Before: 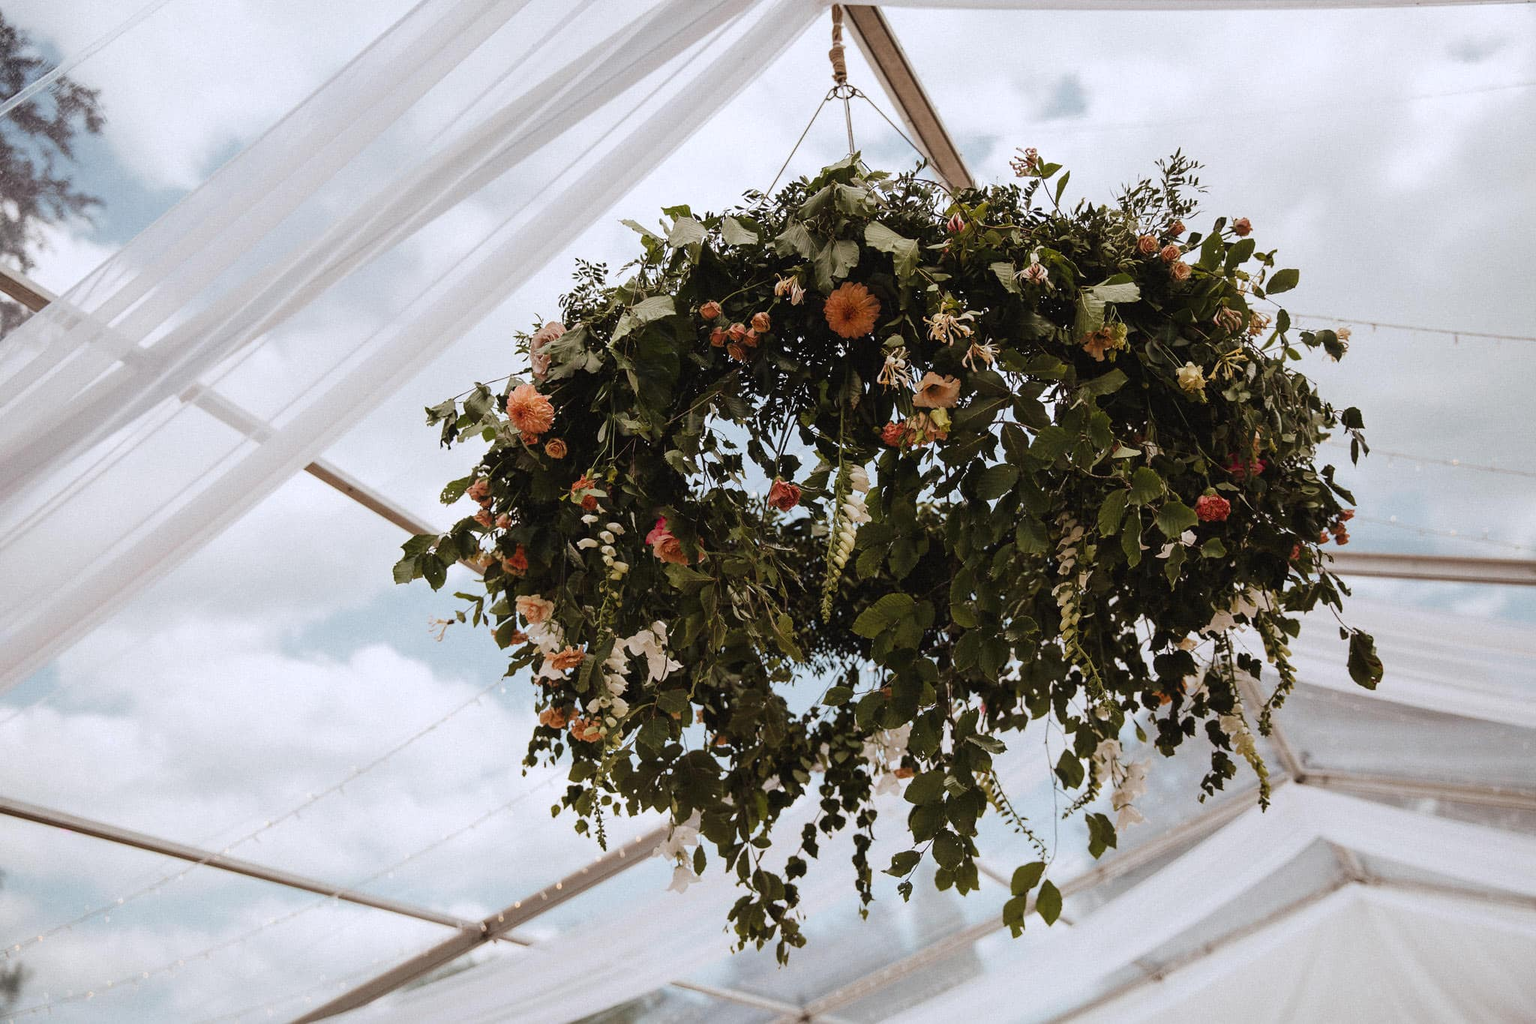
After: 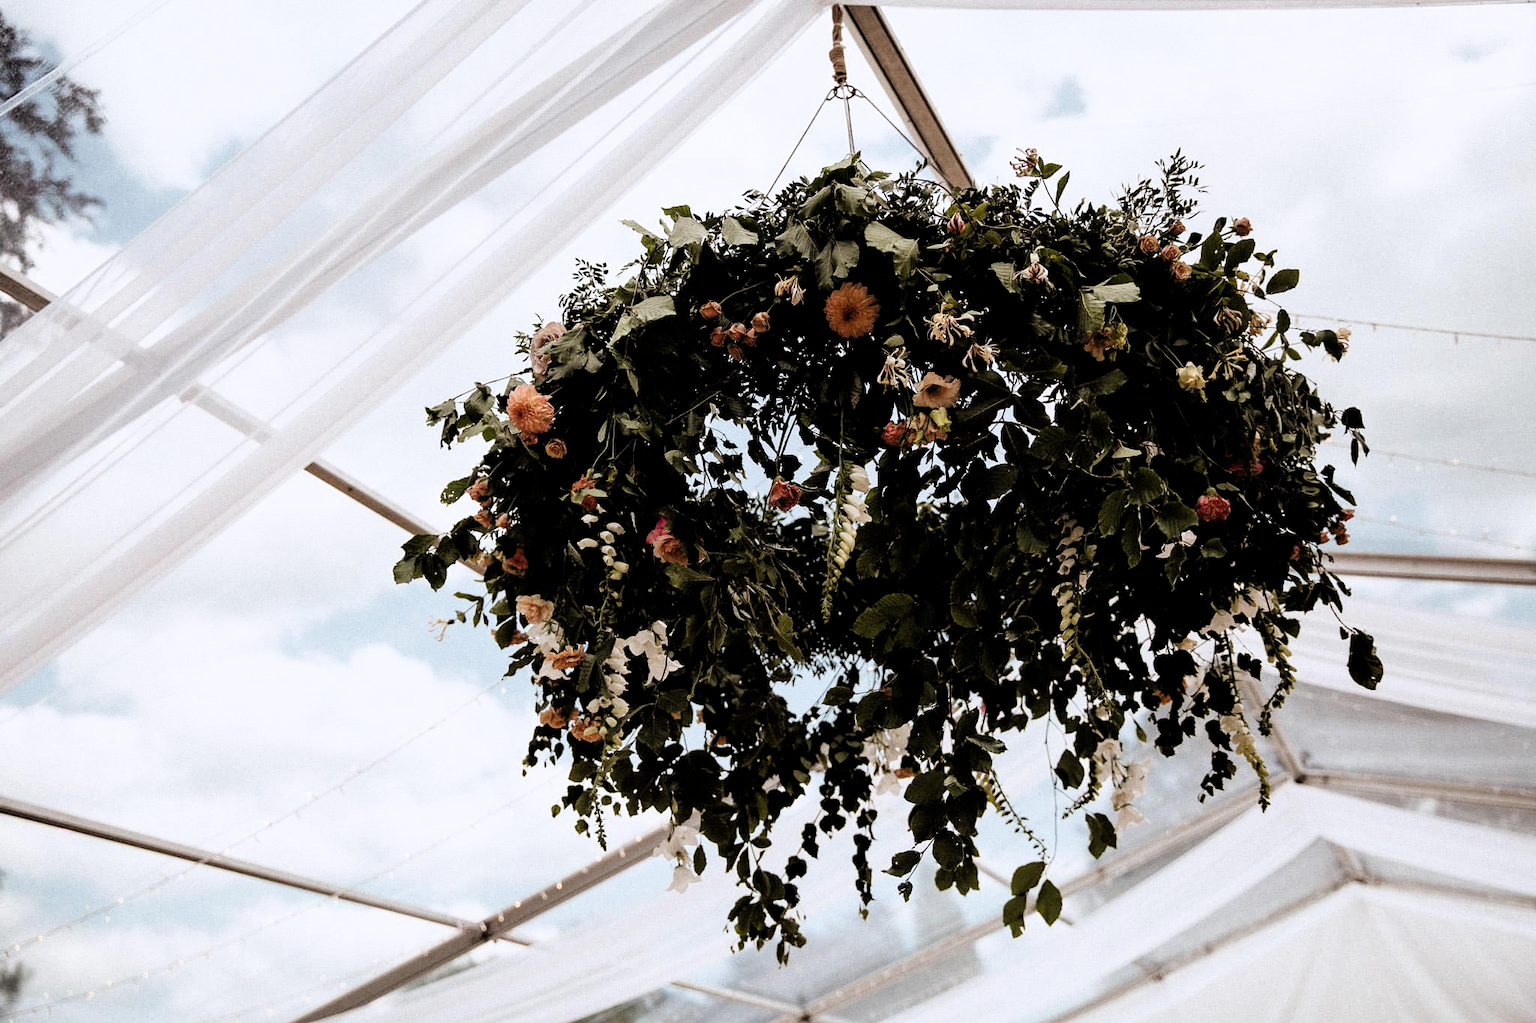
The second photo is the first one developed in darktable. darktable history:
filmic rgb: black relative exposure -5.52 EV, white relative exposure 2.51 EV, target black luminance 0%, hardness 4.53, latitude 66.88%, contrast 1.469, shadows ↔ highlights balance -4.13%
